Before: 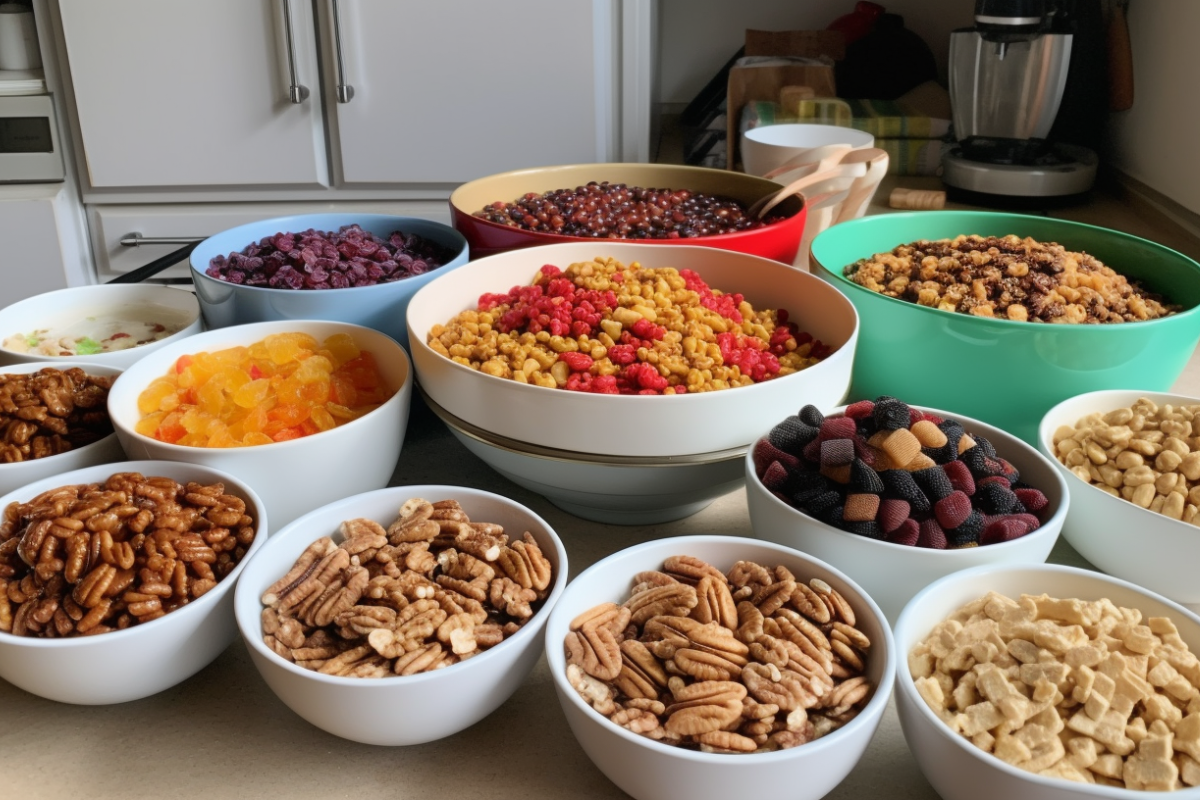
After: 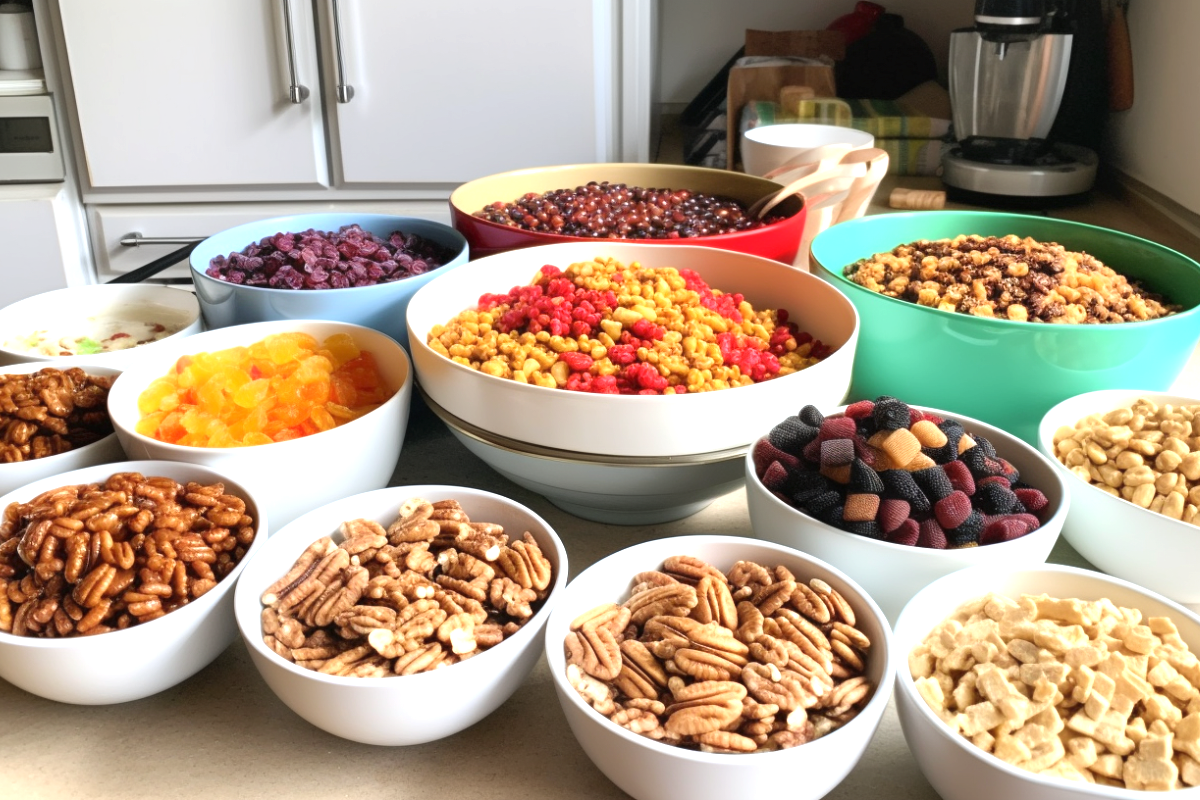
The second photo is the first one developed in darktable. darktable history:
exposure: black level correction 0, exposure 0.953 EV, compensate highlight preservation false
